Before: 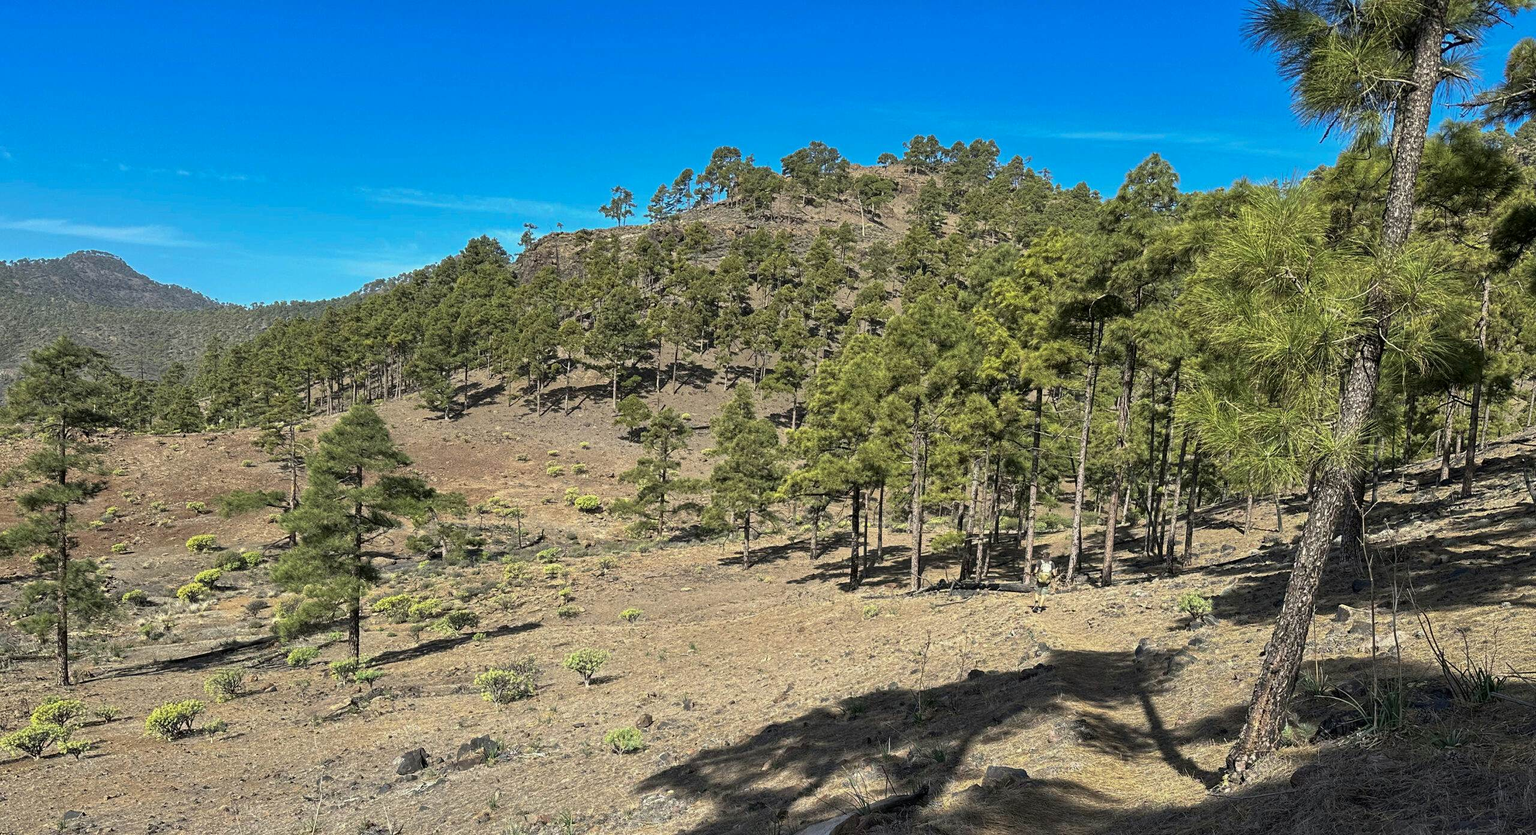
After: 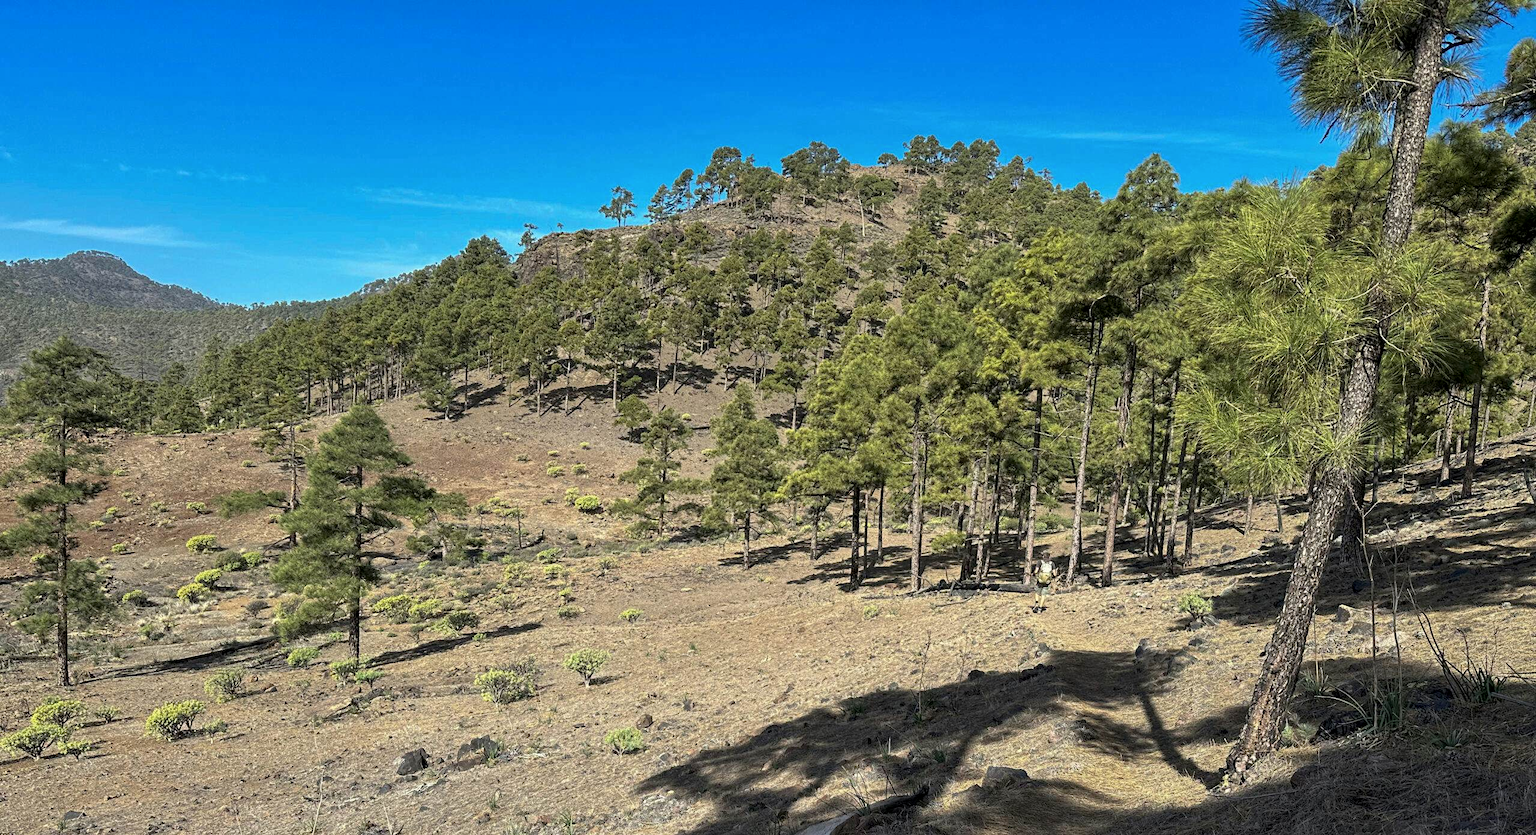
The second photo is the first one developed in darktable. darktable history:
local contrast: highlights 103%, shadows 100%, detail 120%, midtone range 0.2
